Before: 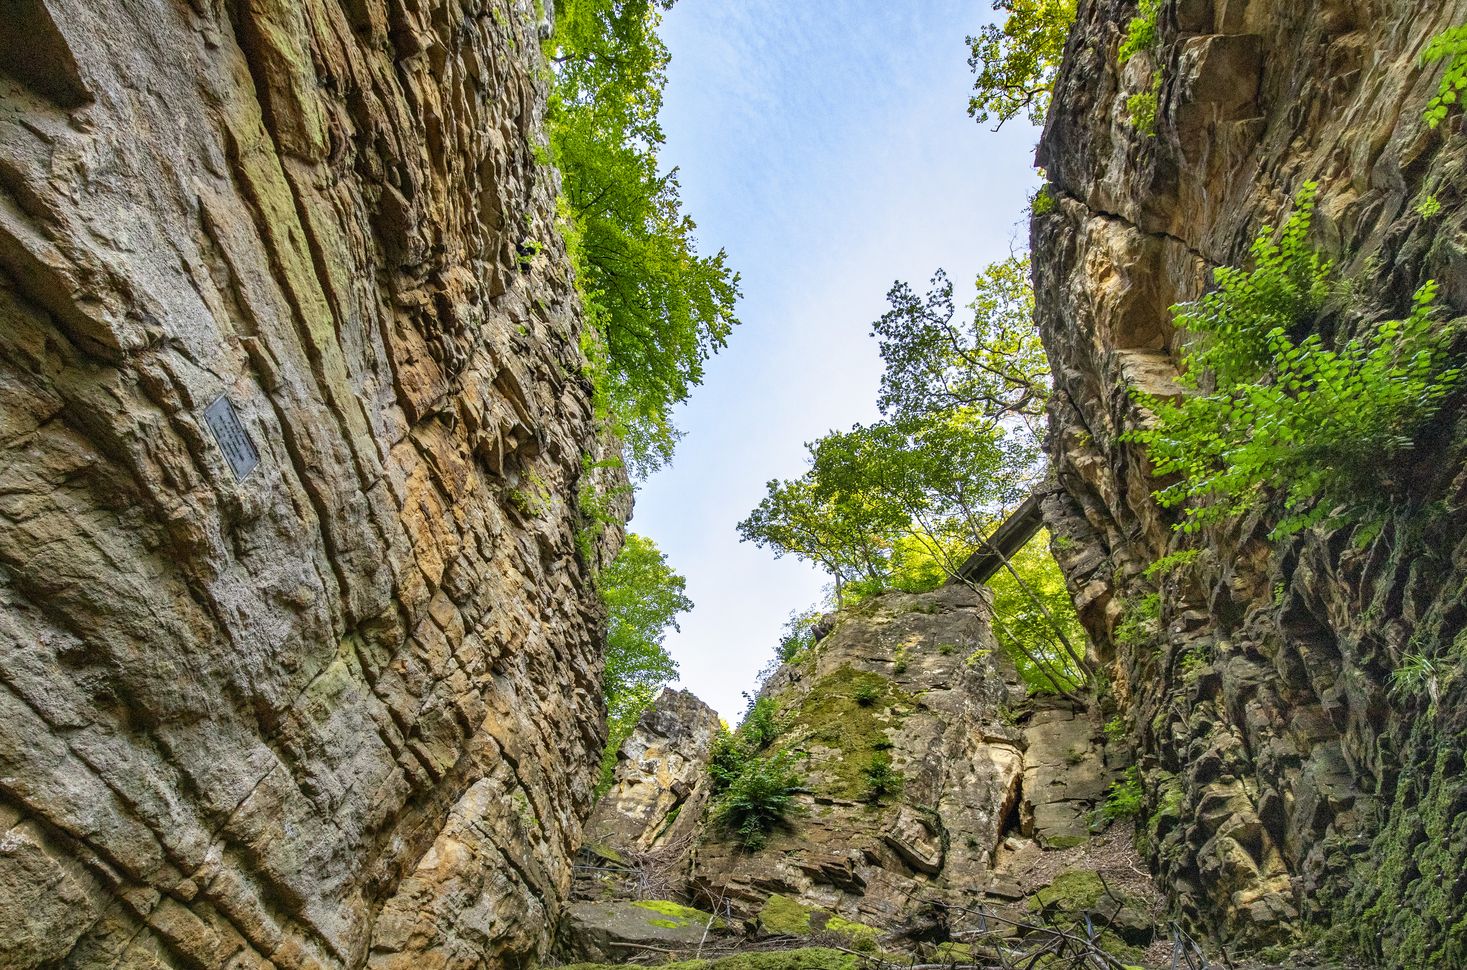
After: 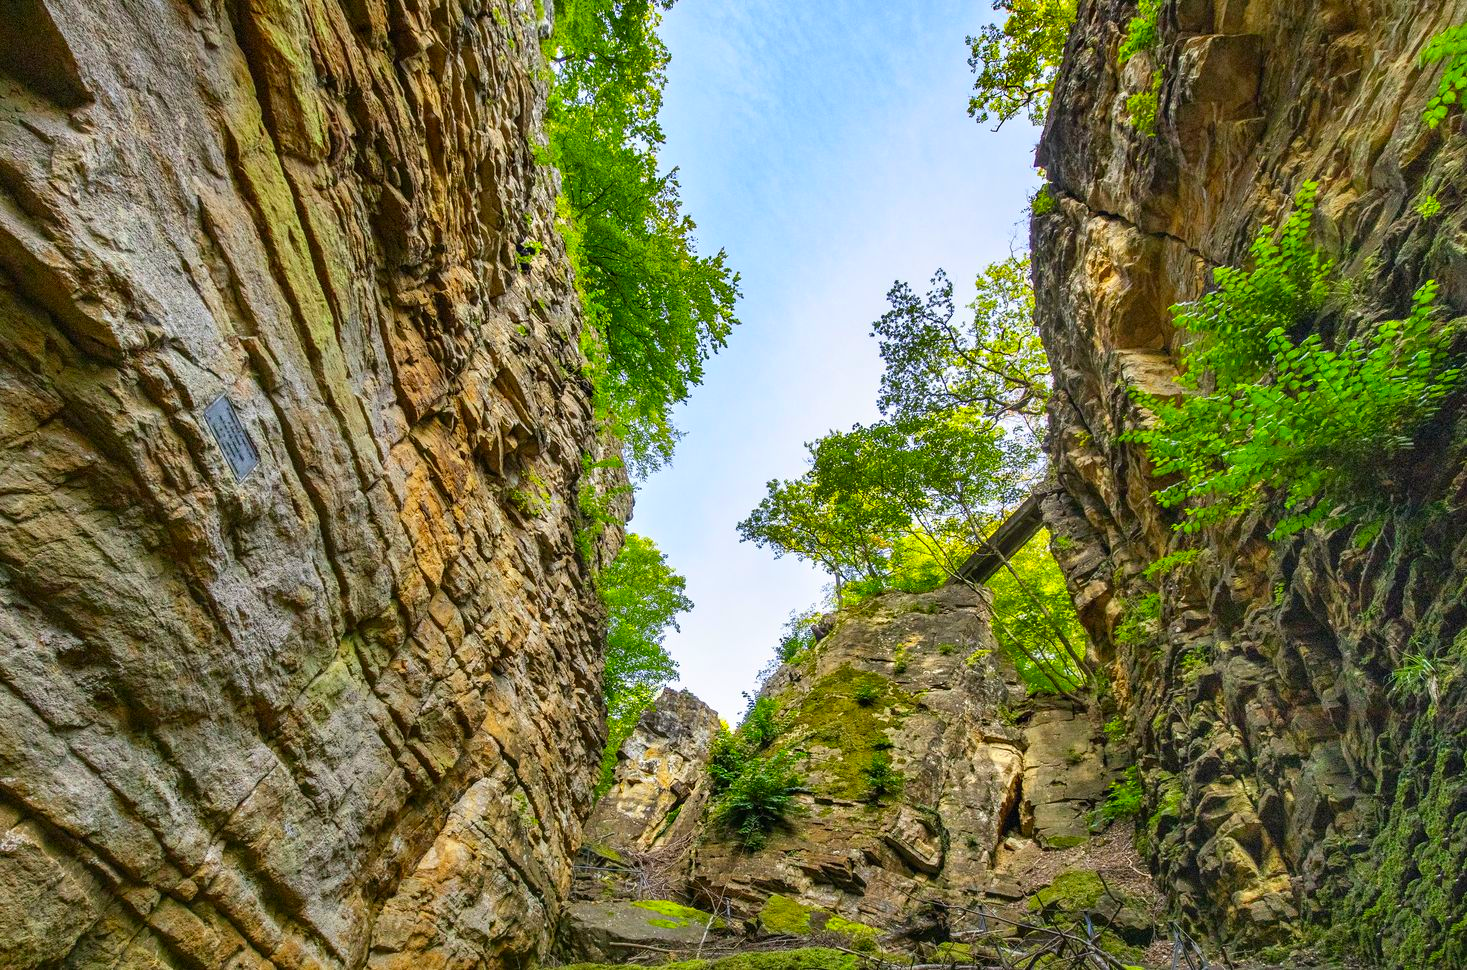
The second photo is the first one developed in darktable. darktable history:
contrast brightness saturation: saturation 0.484
